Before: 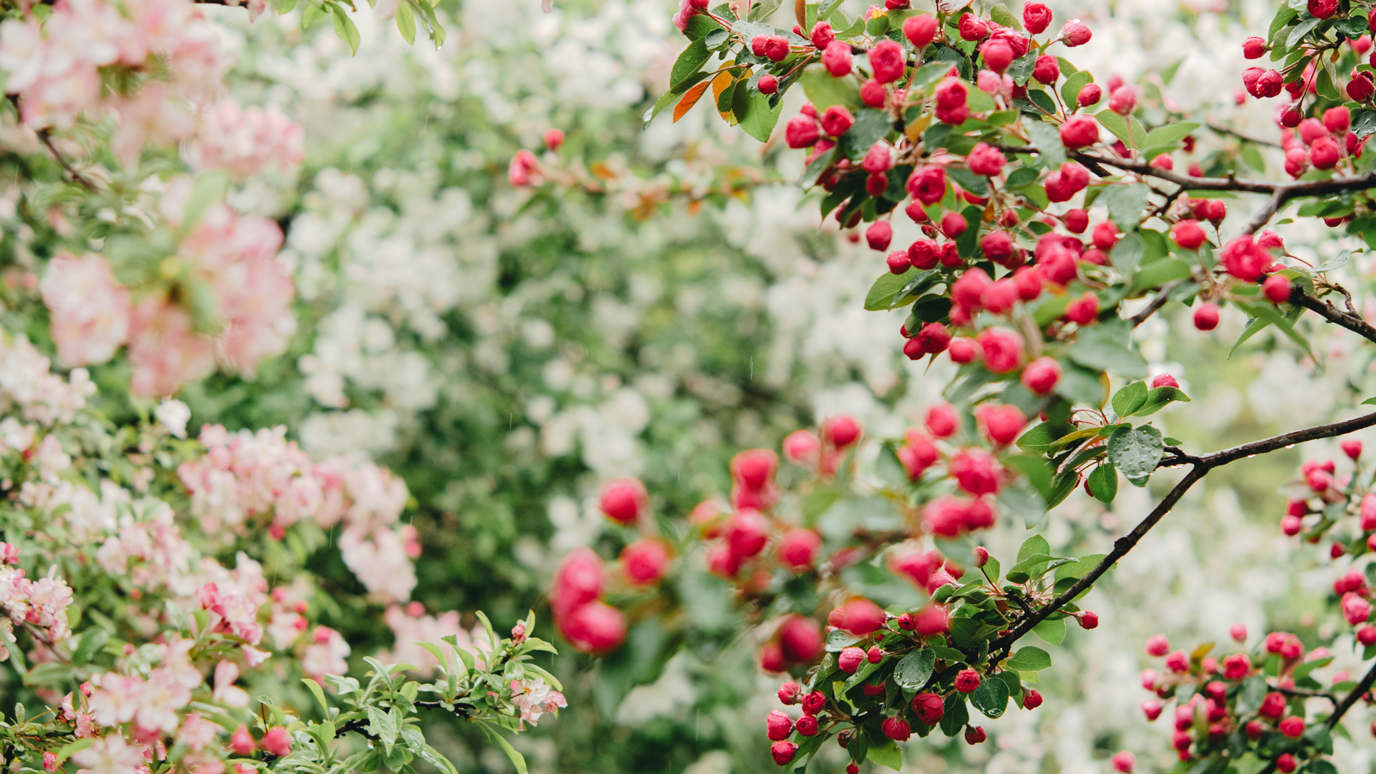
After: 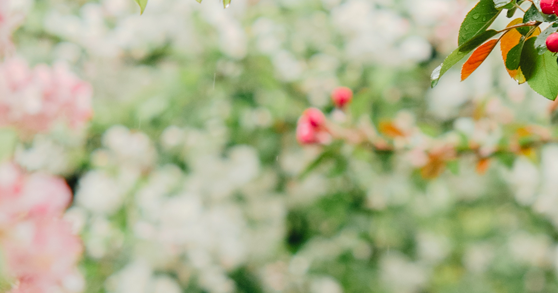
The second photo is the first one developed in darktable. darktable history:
levels: levels [0, 0.478, 1]
exposure: black level correction 0.002, exposure -0.1 EV, compensate highlight preservation false
contrast brightness saturation: contrast 0.04, saturation 0.07
crop: left 15.452%, top 5.459%, right 43.956%, bottom 56.62%
